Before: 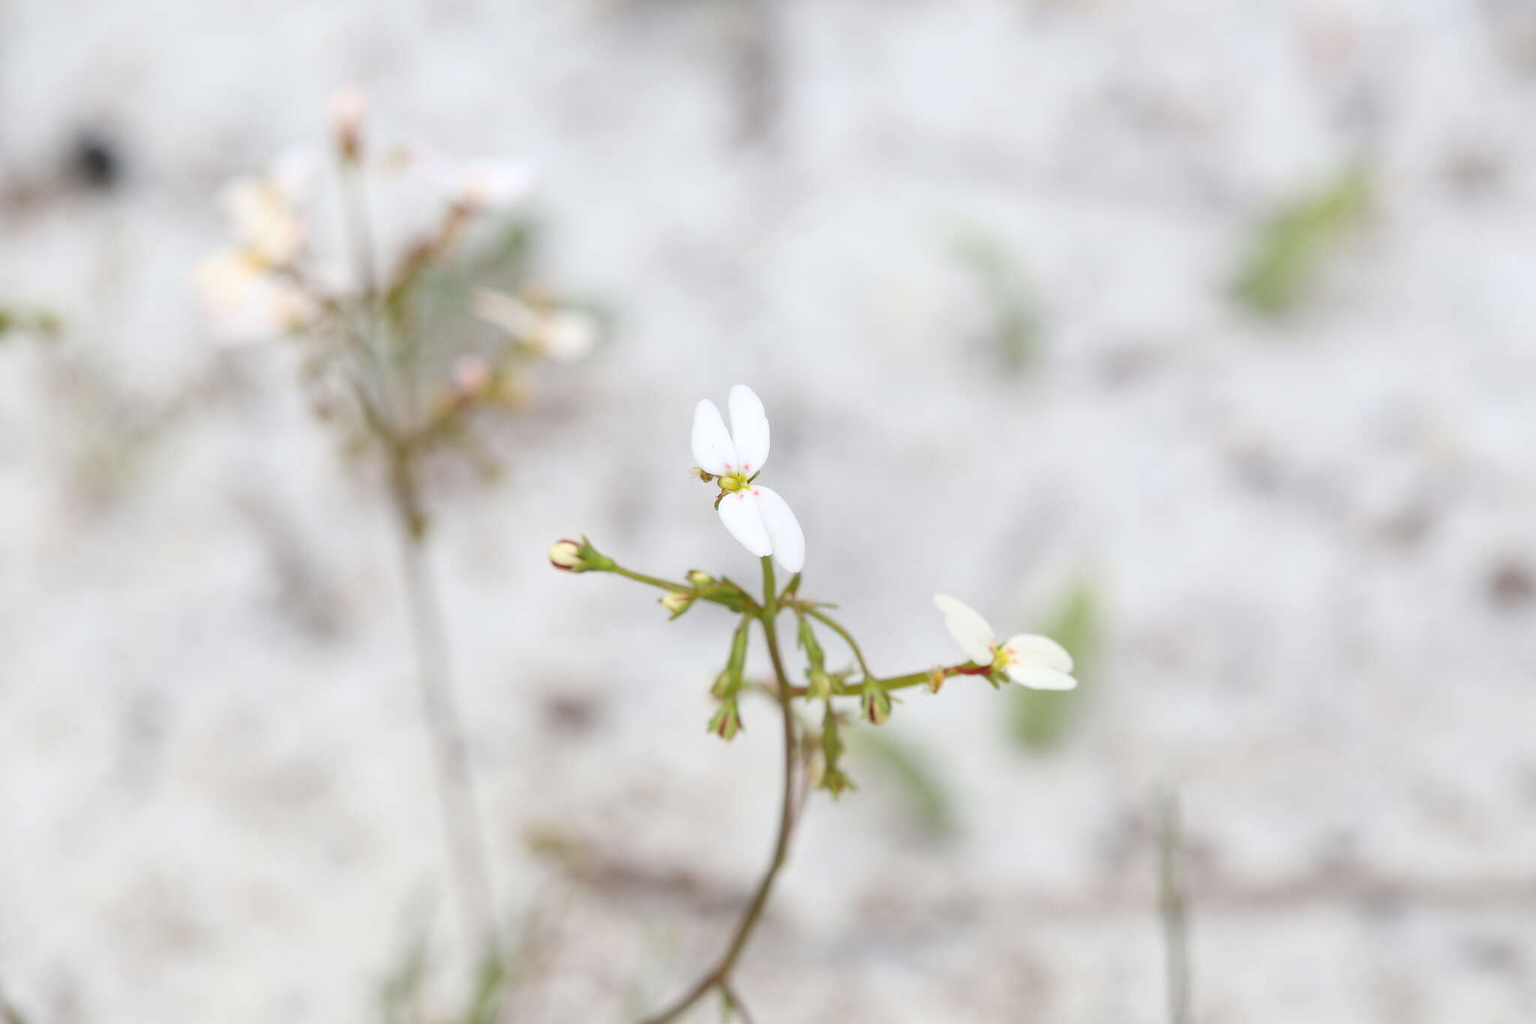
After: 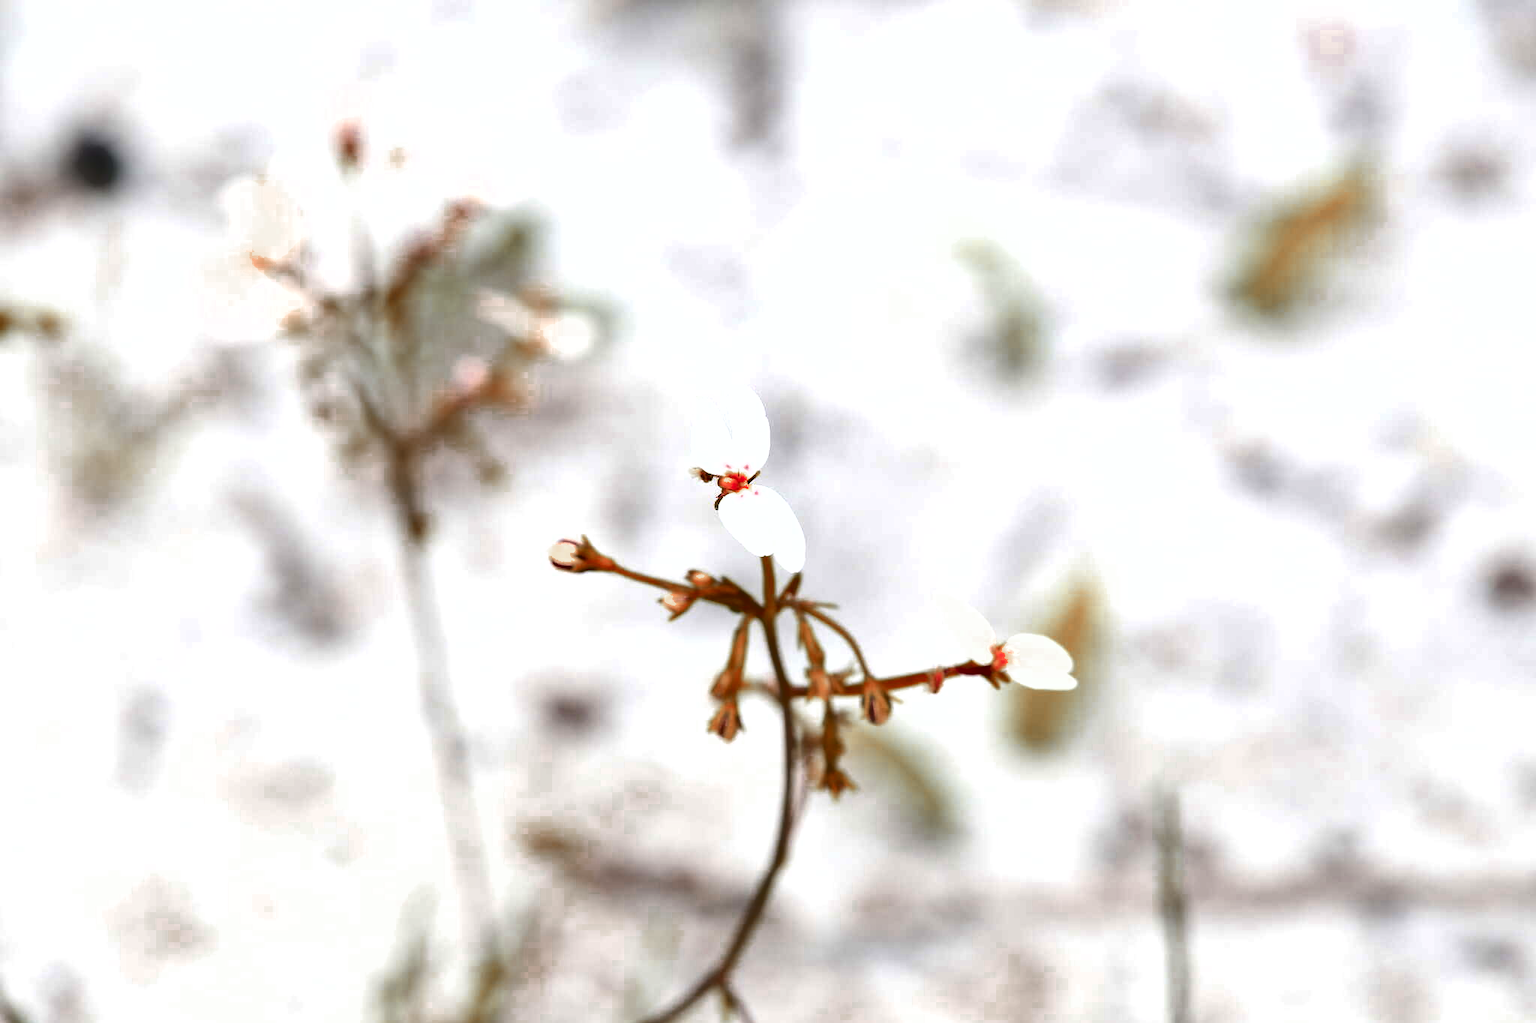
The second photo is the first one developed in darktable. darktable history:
exposure: black level correction 0, exposure 0.5 EV, compensate exposure bias true, compensate highlight preservation false
shadows and highlights: low approximation 0.01, soften with gaussian
color zones: curves: ch0 [(0.006, 0.385) (0.143, 0.563) (0.243, 0.321) (0.352, 0.464) (0.516, 0.456) (0.625, 0.5) (0.75, 0.5) (0.875, 0.5)]; ch1 [(0, 0.5) (0.134, 0.504) (0.246, 0.463) (0.421, 0.515) (0.5, 0.56) (0.625, 0.5) (0.75, 0.5) (0.875, 0.5)]; ch2 [(0, 0.5) (0.131, 0.426) (0.307, 0.289) (0.38, 0.188) (0.513, 0.216) (0.625, 0.548) (0.75, 0.468) (0.838, 0.396) (0.971, 0.311)]
